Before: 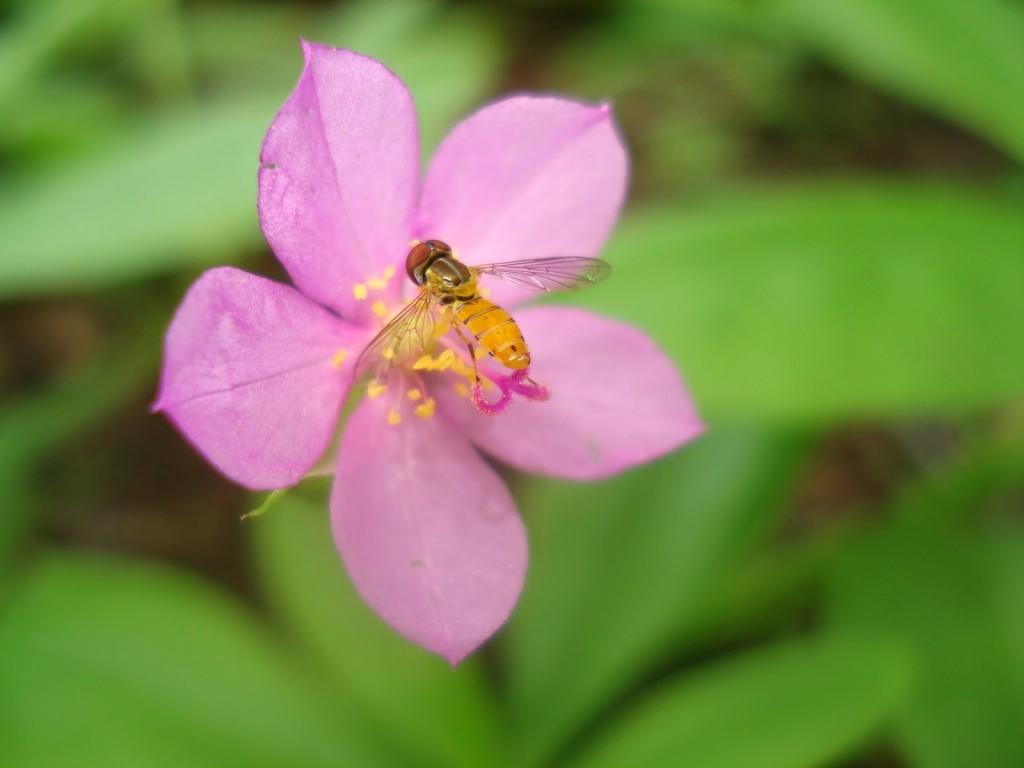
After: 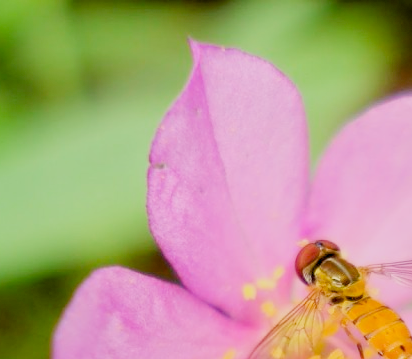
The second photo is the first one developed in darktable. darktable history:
color correction: highlights a* 0.758, highlights b* 2.8, saturation 1.09
crop and rotate: left 10.863%, top 0.054%, right 48.846%, bottom 53.129%
local contrast: highlights 102%, shadows 97%, detail 119%, midtone range 0.2
exposure: black level correction 0.012, exposure 0.698 EV, compensate highlight preservation false
filmic rgb: middle gray luminance 29.81%, black relative exposure -8.93 EV, white relative exposure 6.99 EV, target black luminance 0%, hardness 2.97, latitude 2.49%, contrast 0.96, highlights saturation mix 5.34%, shadows ↔ highlights balance 12.34%
